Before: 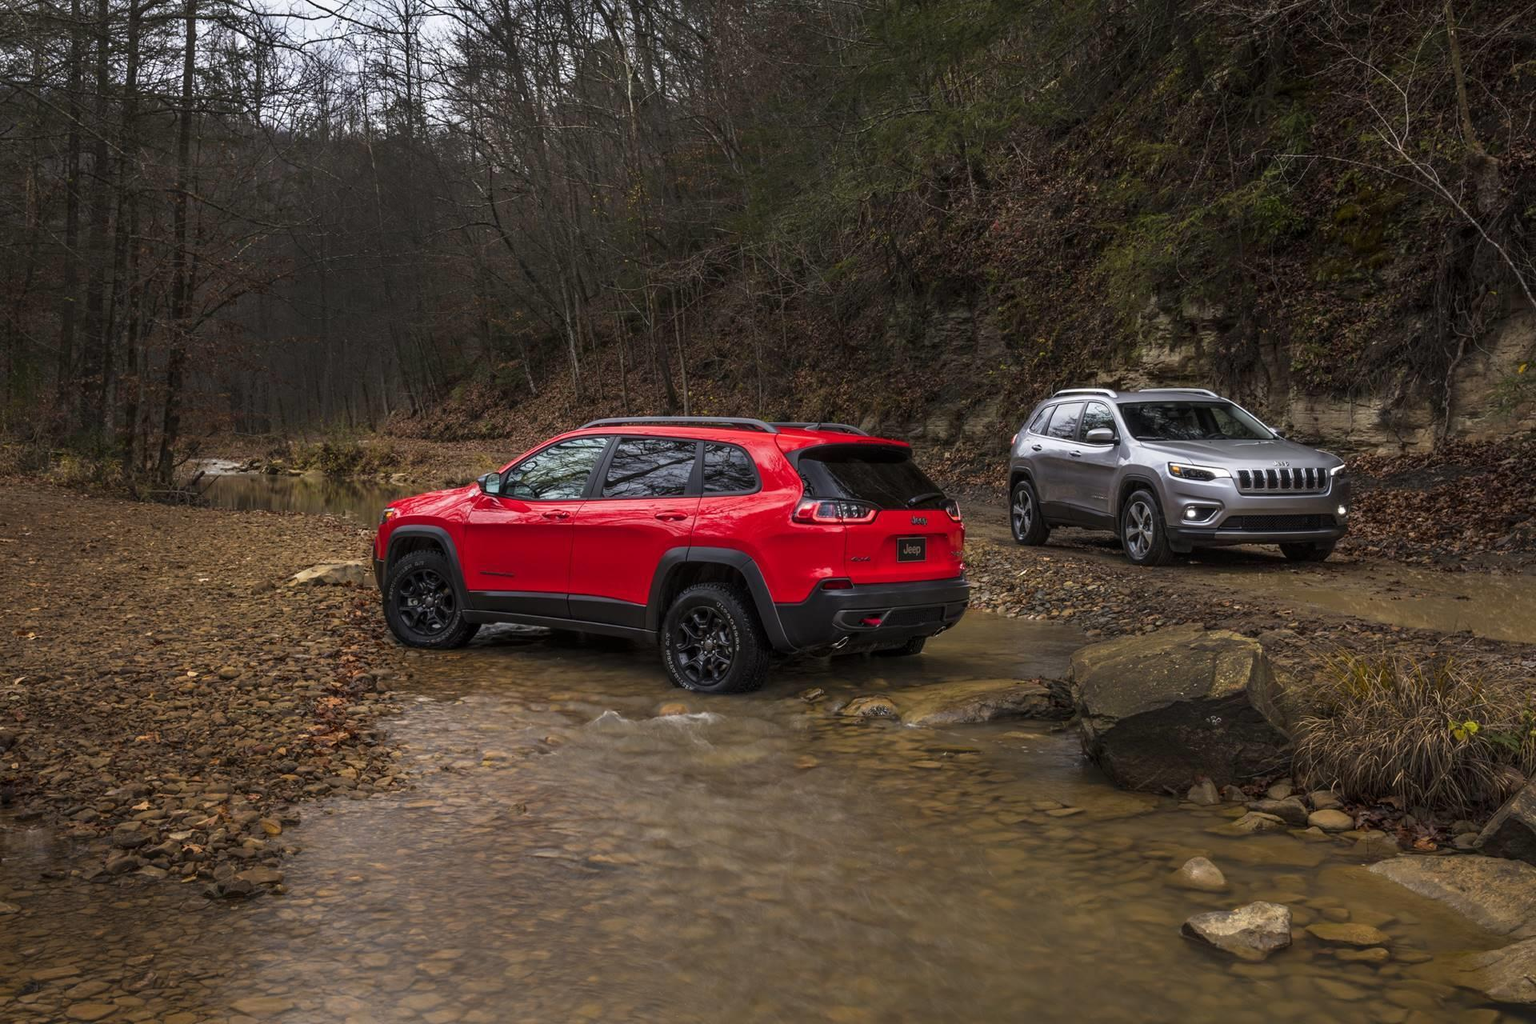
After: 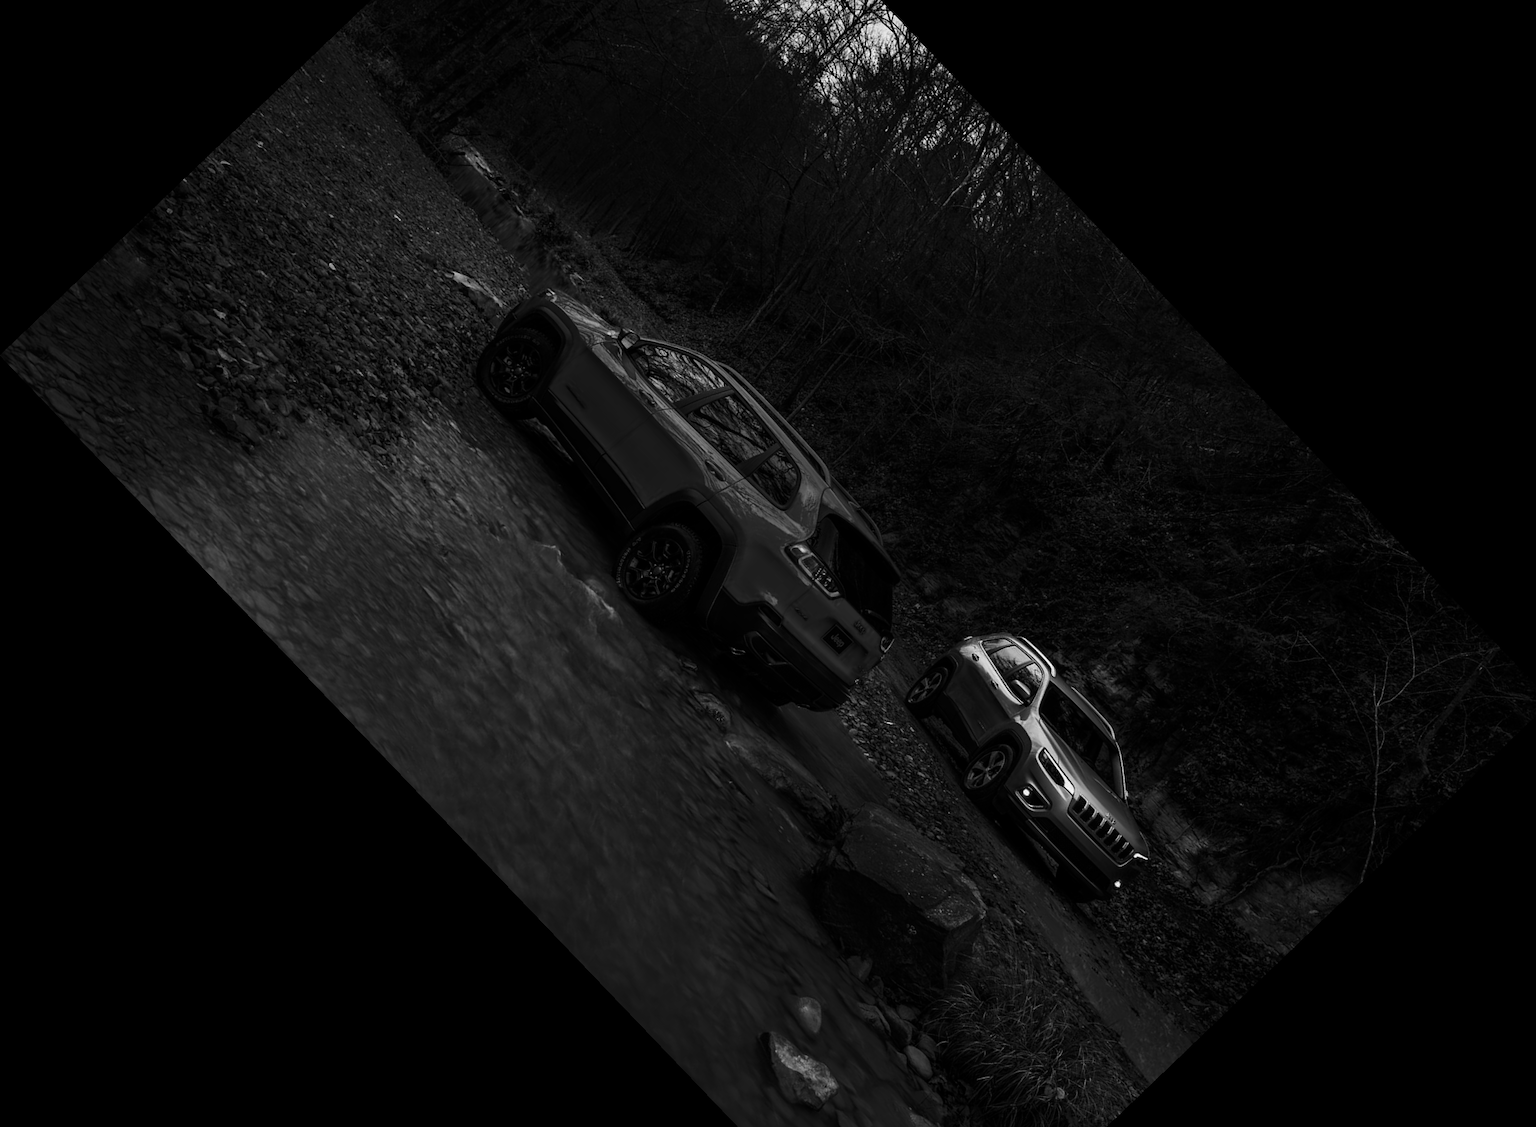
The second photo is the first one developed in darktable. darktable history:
contrast brightness saturation: contrast -0.03, brightness -0.59, saturation -1
crop and rotate: angle -46.26°, top 16.234%, right 0.912%, bottom 11.704%
